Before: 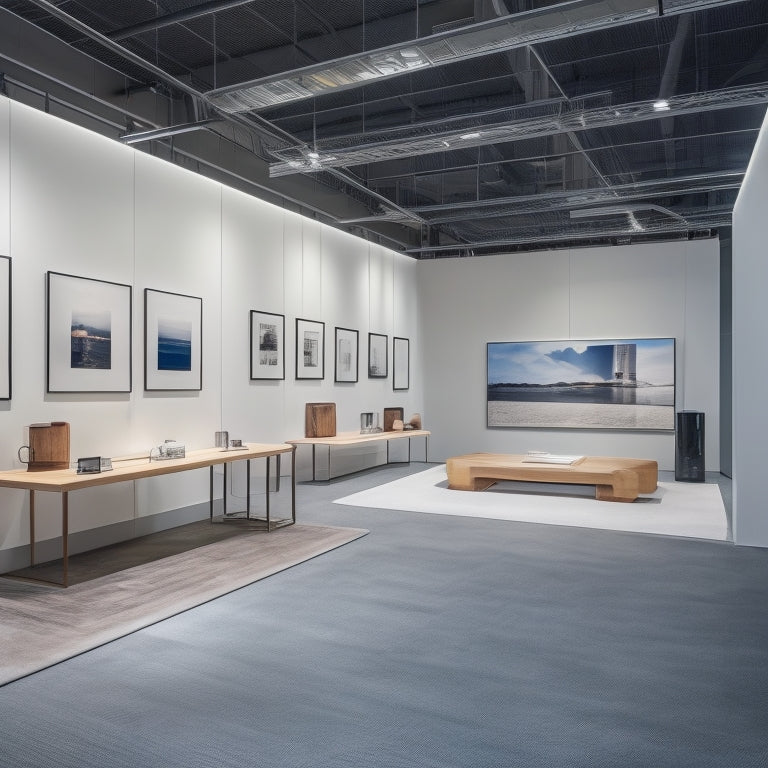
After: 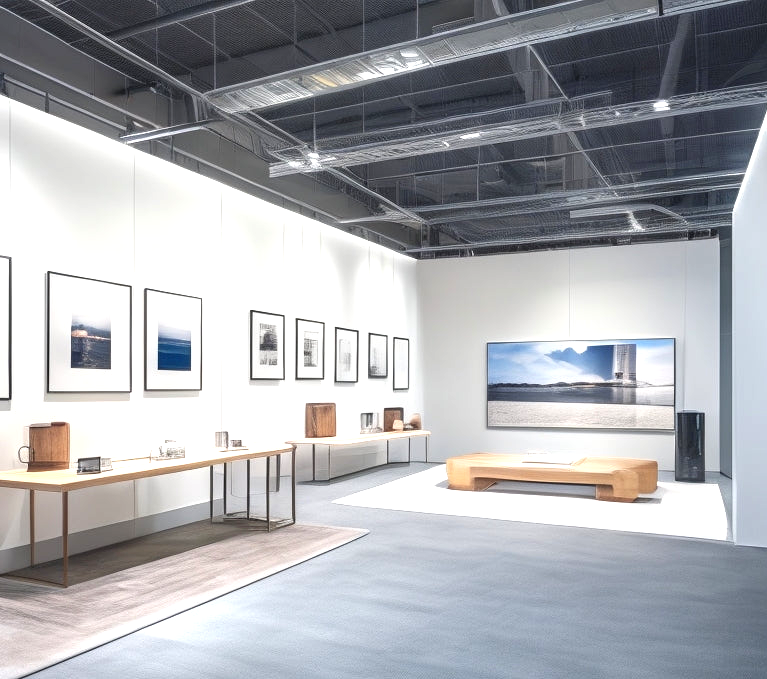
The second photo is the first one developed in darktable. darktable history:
exposure: black level correction 0, exposure 1 EV, compensate highlight preservation false
crop and rotate: top 0%, bottom 11.526%
